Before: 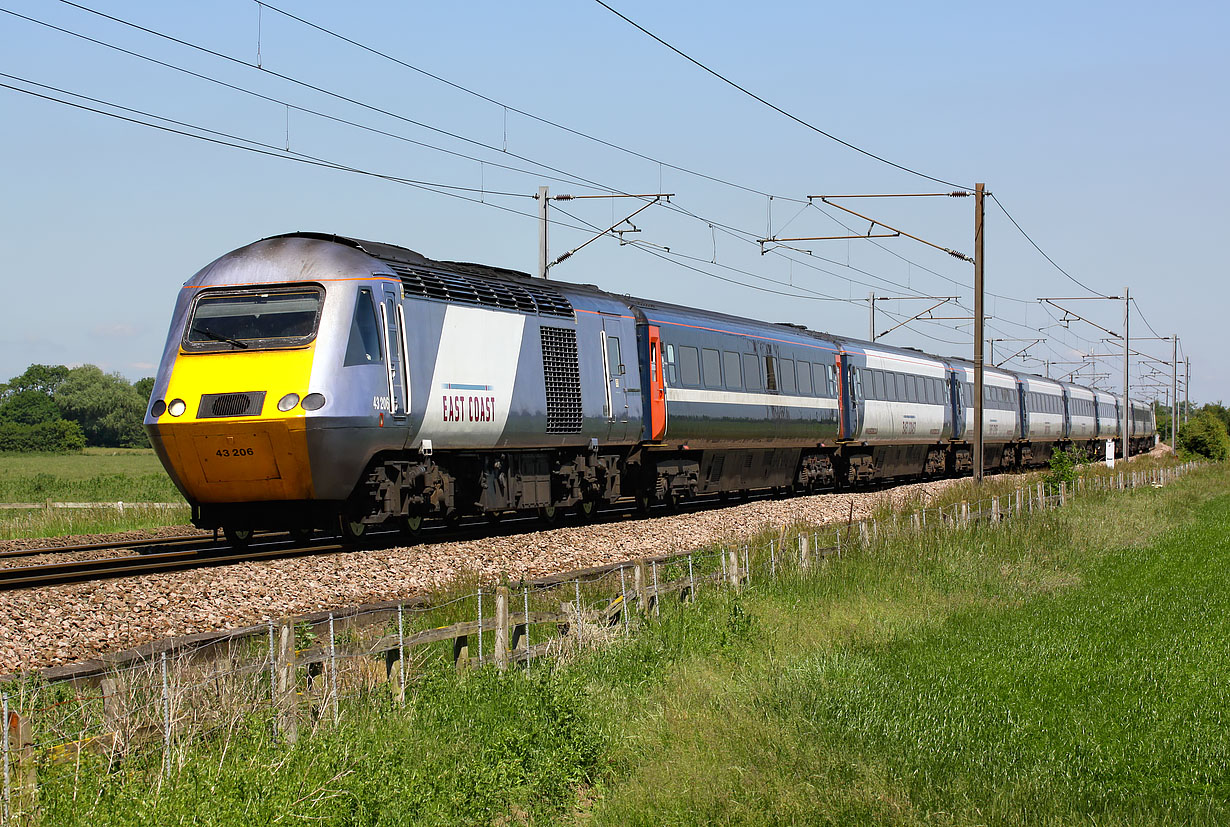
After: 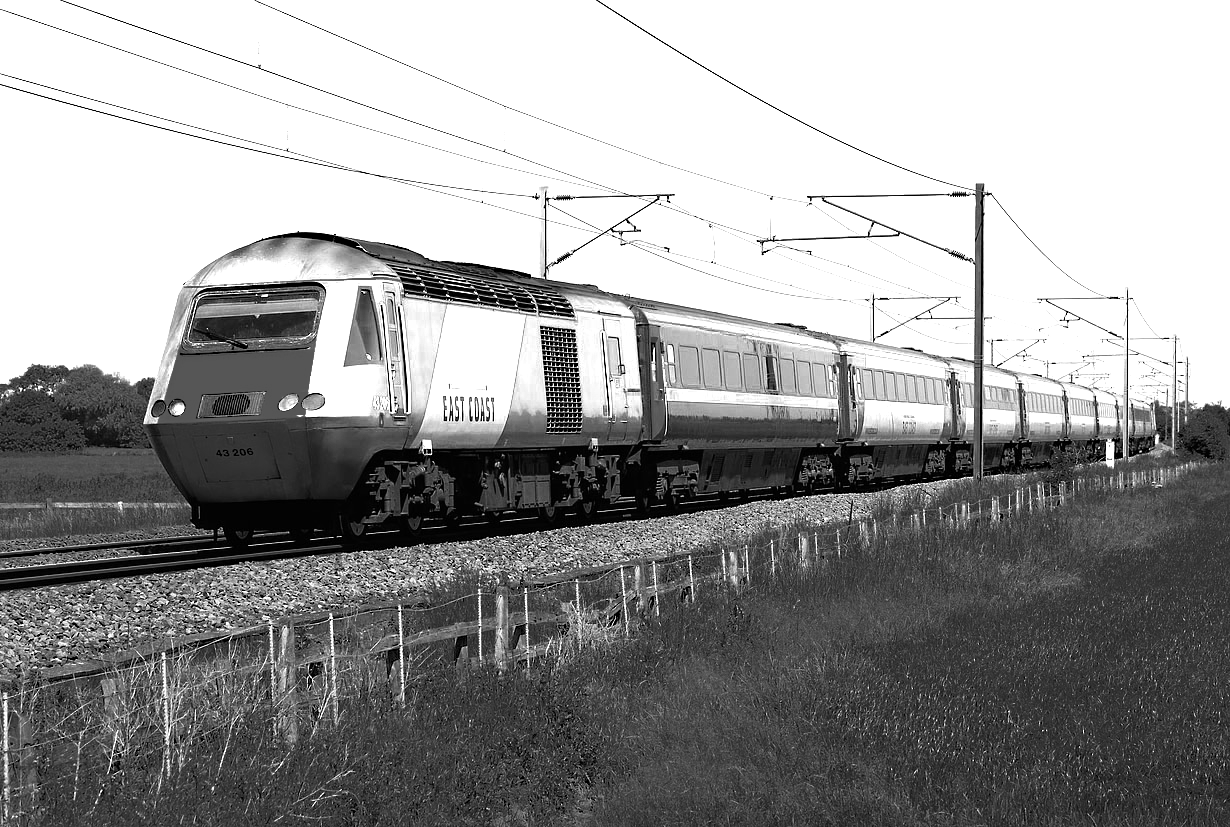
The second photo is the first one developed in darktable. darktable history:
sharpen: radius 5.351, amount 0.311, threshold 26.4
color zones: curves: ch0 [(0.287, 0.048) (0.493, 0.484) (0.737, 0.816)]; ch1 [(0, 0) (0.143, 0) (0.286, 0) (0.429, 0) (0.571, 0) (0.714, 0) (0.857, 0)]
tone equalizer: -8 EV -0.737 EV, -7 EV -0.711 EV, -6 EV -0.565 EV, -5 EV -0.395 EV, -3 EV 0.399 EV, -2 EV 0.6 EV, -1 EV 0.681 EV, +0 EV 0.732 EV
exposure: exposure 0.202 EV, compensate exposure bias true, compensate highlight preservation false
